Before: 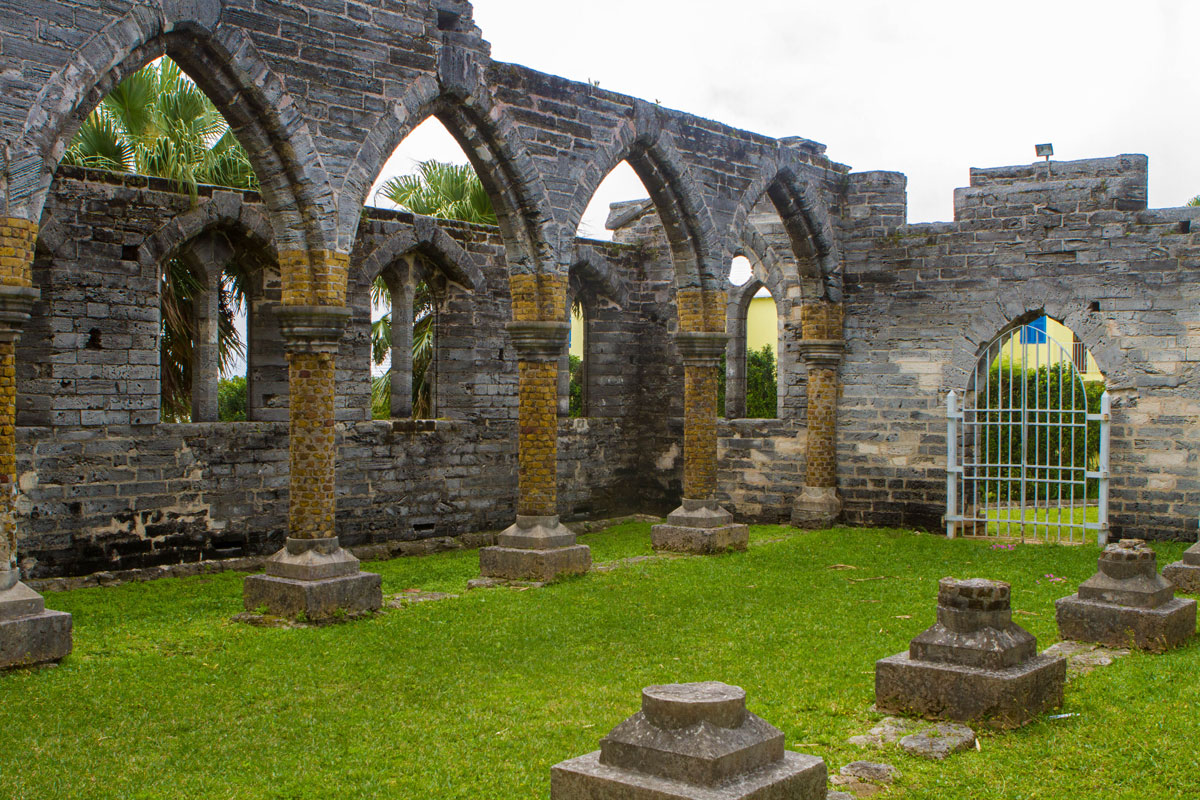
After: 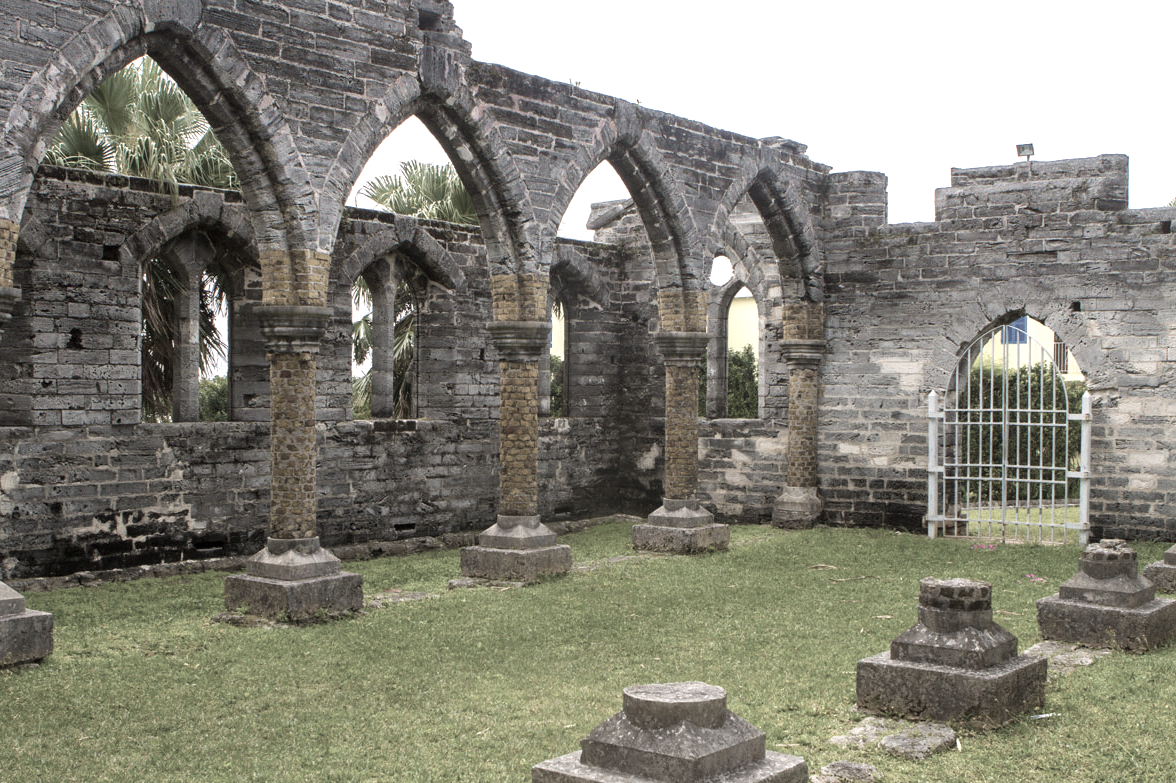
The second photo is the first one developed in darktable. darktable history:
exposure: exposure 0.607 EV, compensate exposure bias true, compensate highlight preservation false
color correction: highlights a* 3.6, highlights b* 5.13
crop: left 1.637%, right 0.277%, bottom 1.866%
color zones: curves: ch1 [(0, 0.34) (0.143, 0.164) (0.286, 0.152) (0.429, 0.176) (0.571, 0.173) (0.714, 0.188) (0.857, 0.199) (1, 0.34)]
